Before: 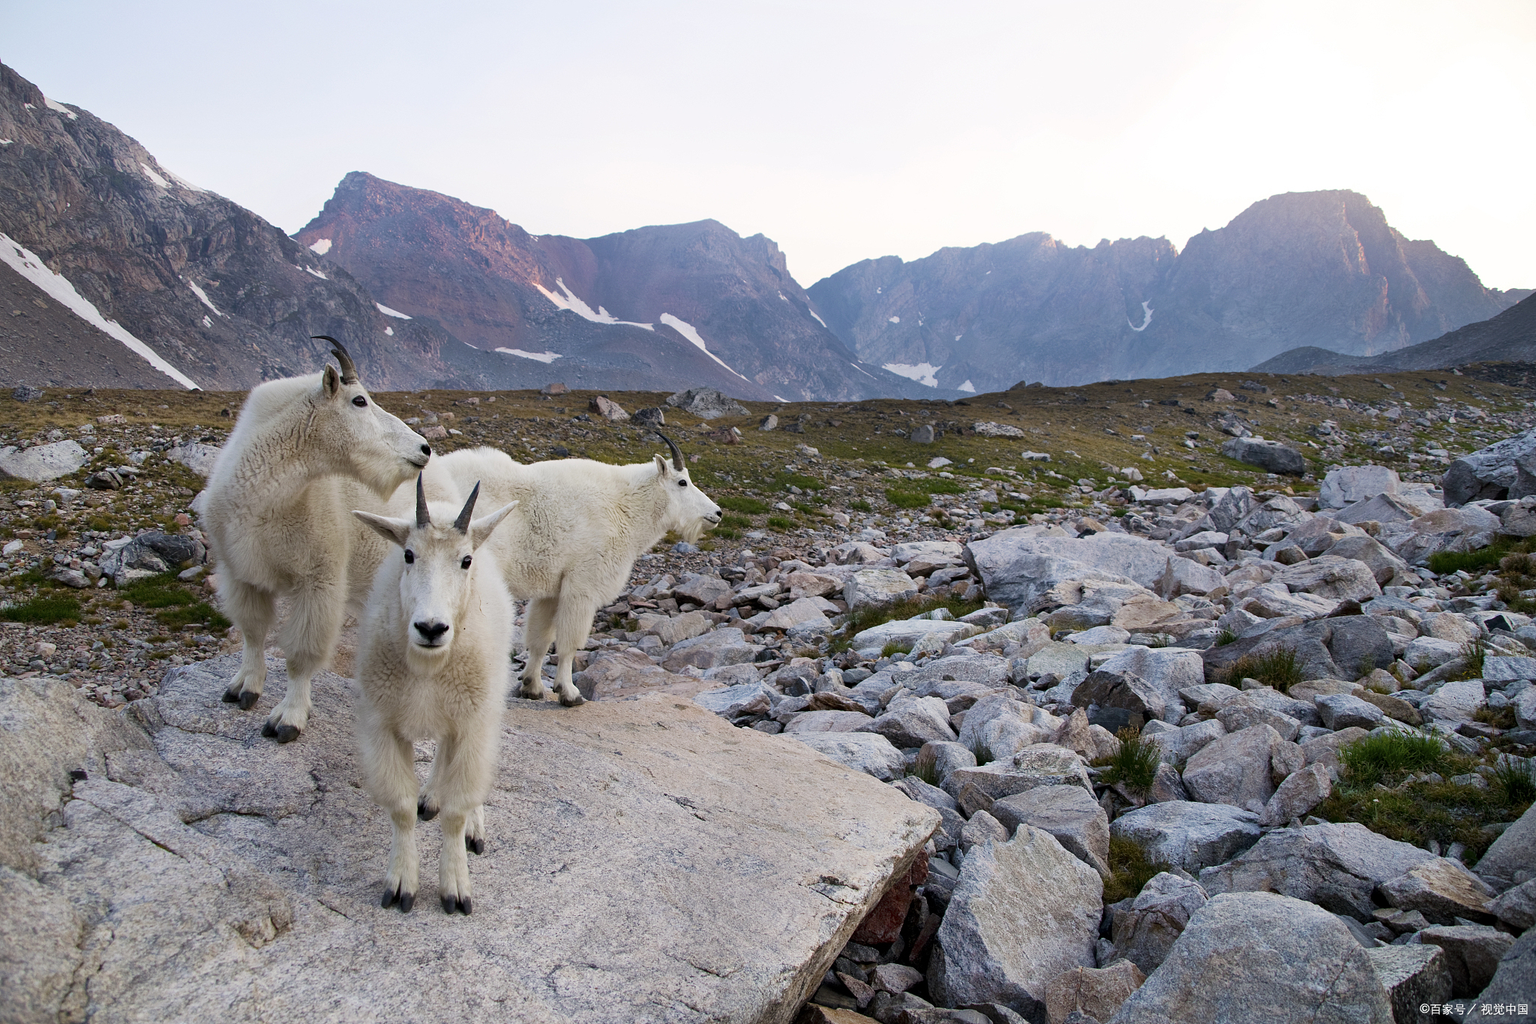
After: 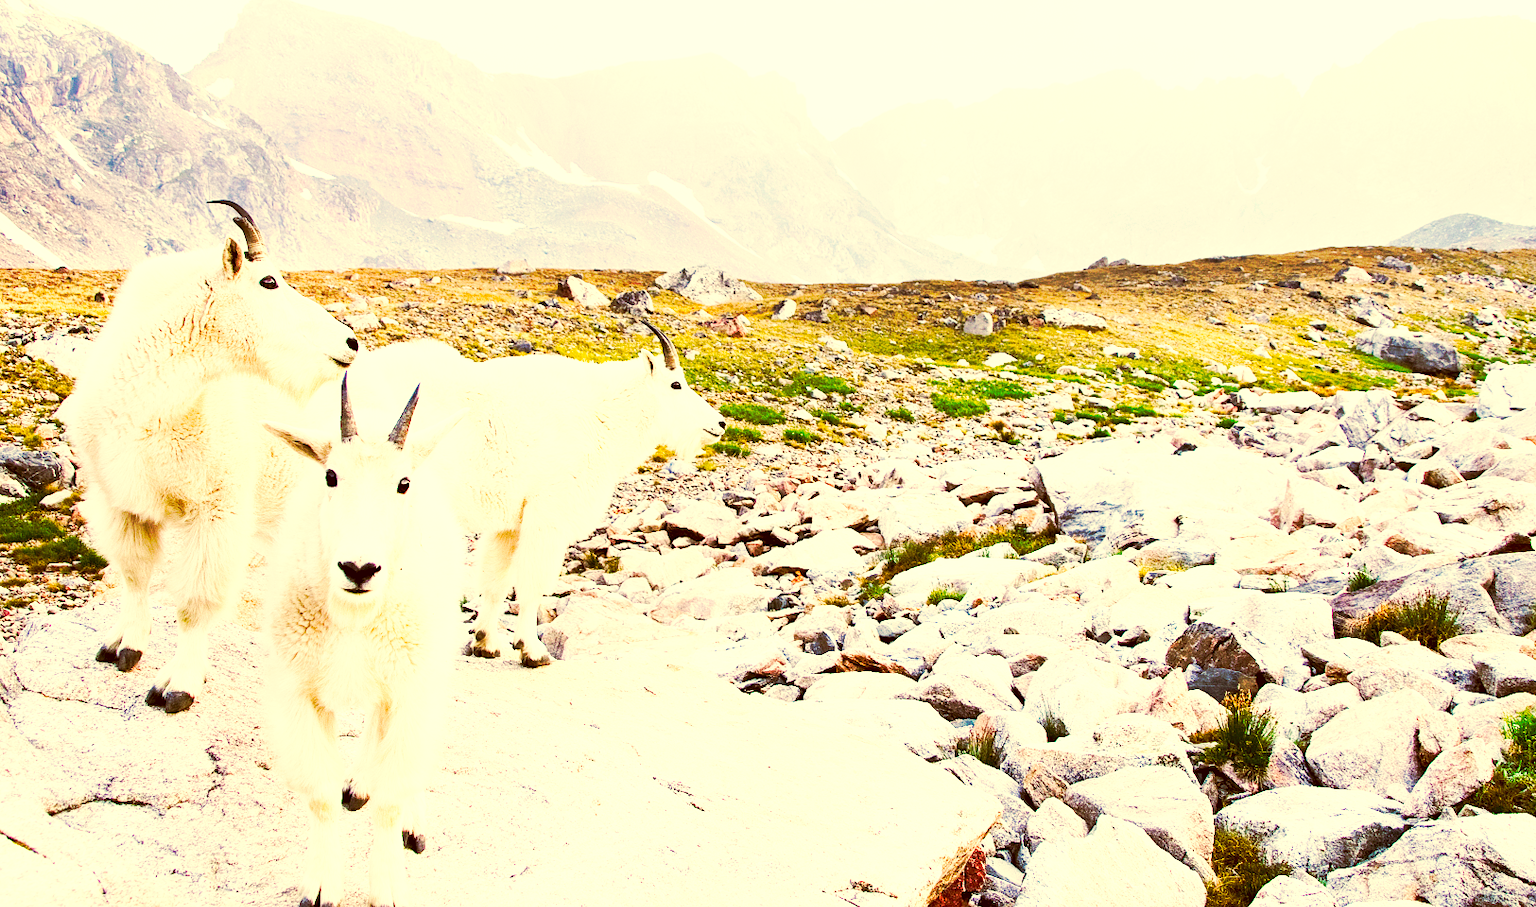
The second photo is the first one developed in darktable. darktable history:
crop: left 9.554%, top 17.307%, right 11.067%, bottom 12.31%
exposure: black level correction 0, exposure 2.094 EV, compensate highlight preservation false
tone curve: curves: ch0 [(0, 0) (0.003, 0.003) (0.011, 0.008) (0.025, 0.018) (0.044, 0.04) (0.069, 0.062) (0.1, 0.09) (0.136, 0.121) (0.177, 0.158) (0.224, 0.197) (0.277, 0.255) (0.335, 0.314) (0.399, 0.391) (0.468, 0.496) (0.543, 0.683) (0.623, 0.801) (0.709, 0.883) (0.801, 0.94) (0.898, 0.984) (1, 1)], preserve colors none
color correction: highlights a* 1.18, highlights b* 24.06, shadows a* 15.31, shadows b* 24.31
